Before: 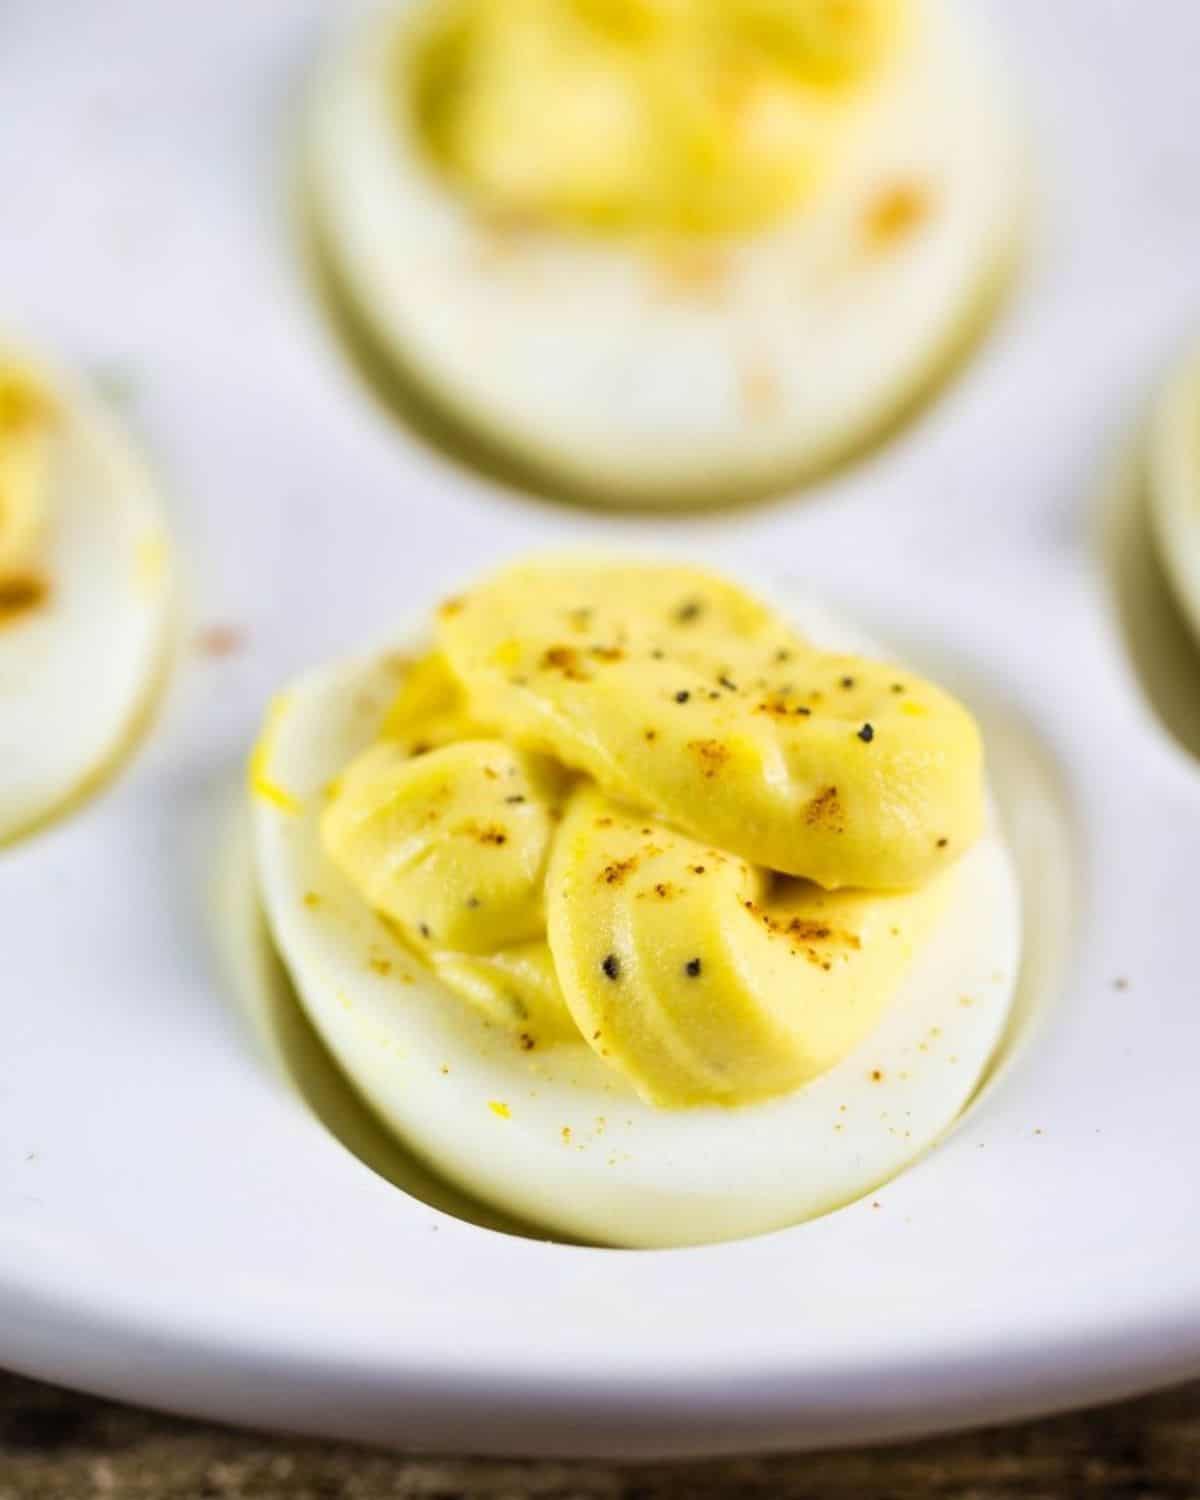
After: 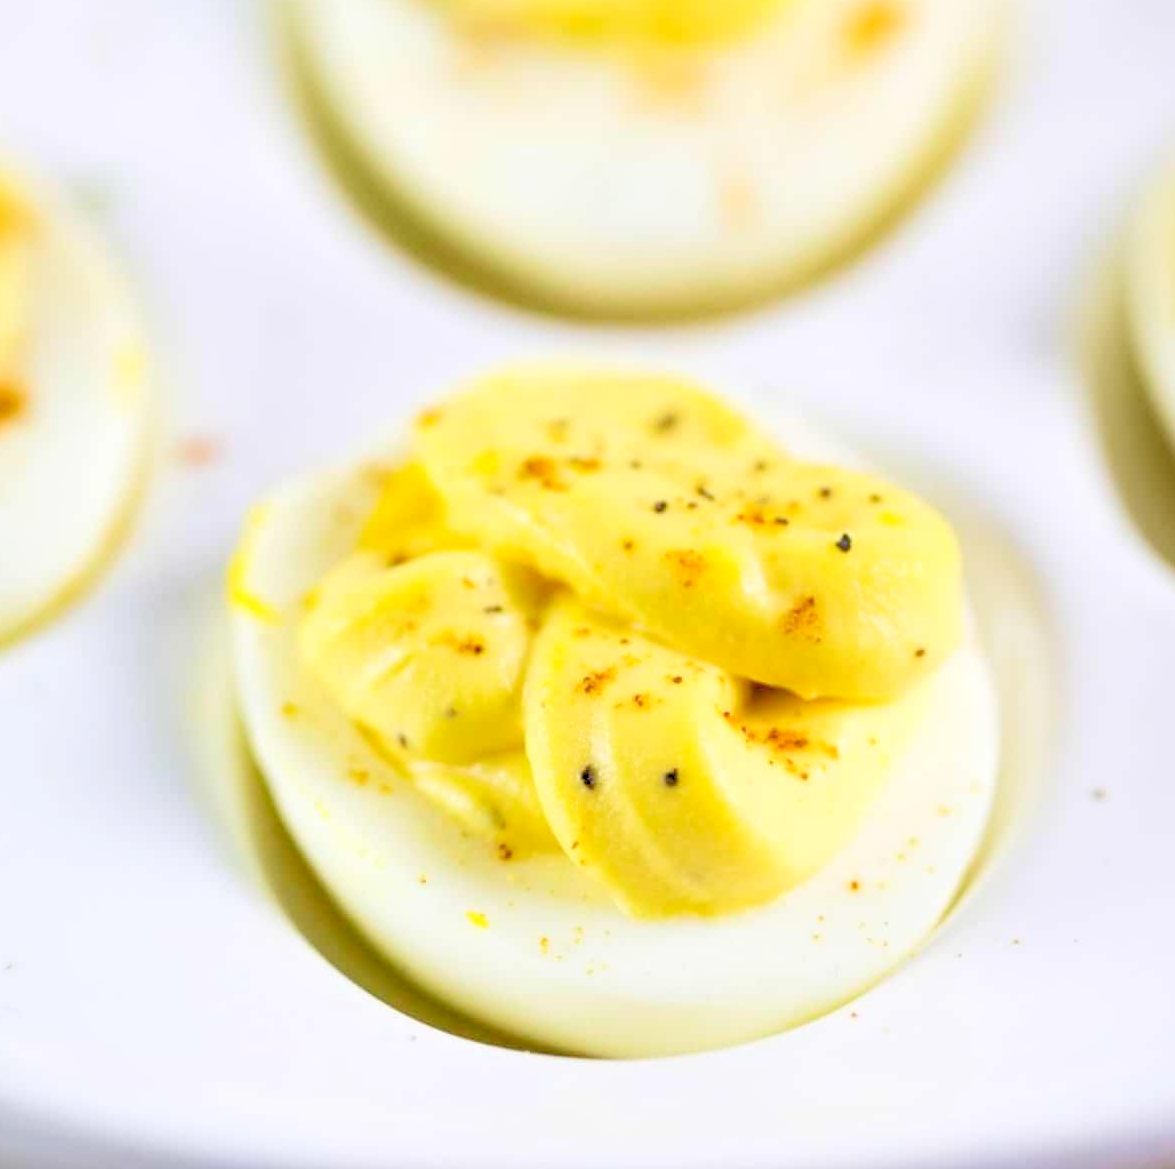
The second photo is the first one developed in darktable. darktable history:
levels: levels [0.072, 0.414, 0.976]
crop and rotate: left 1.888%, top 12.699%, right 0.142%, bottom 9.311%
